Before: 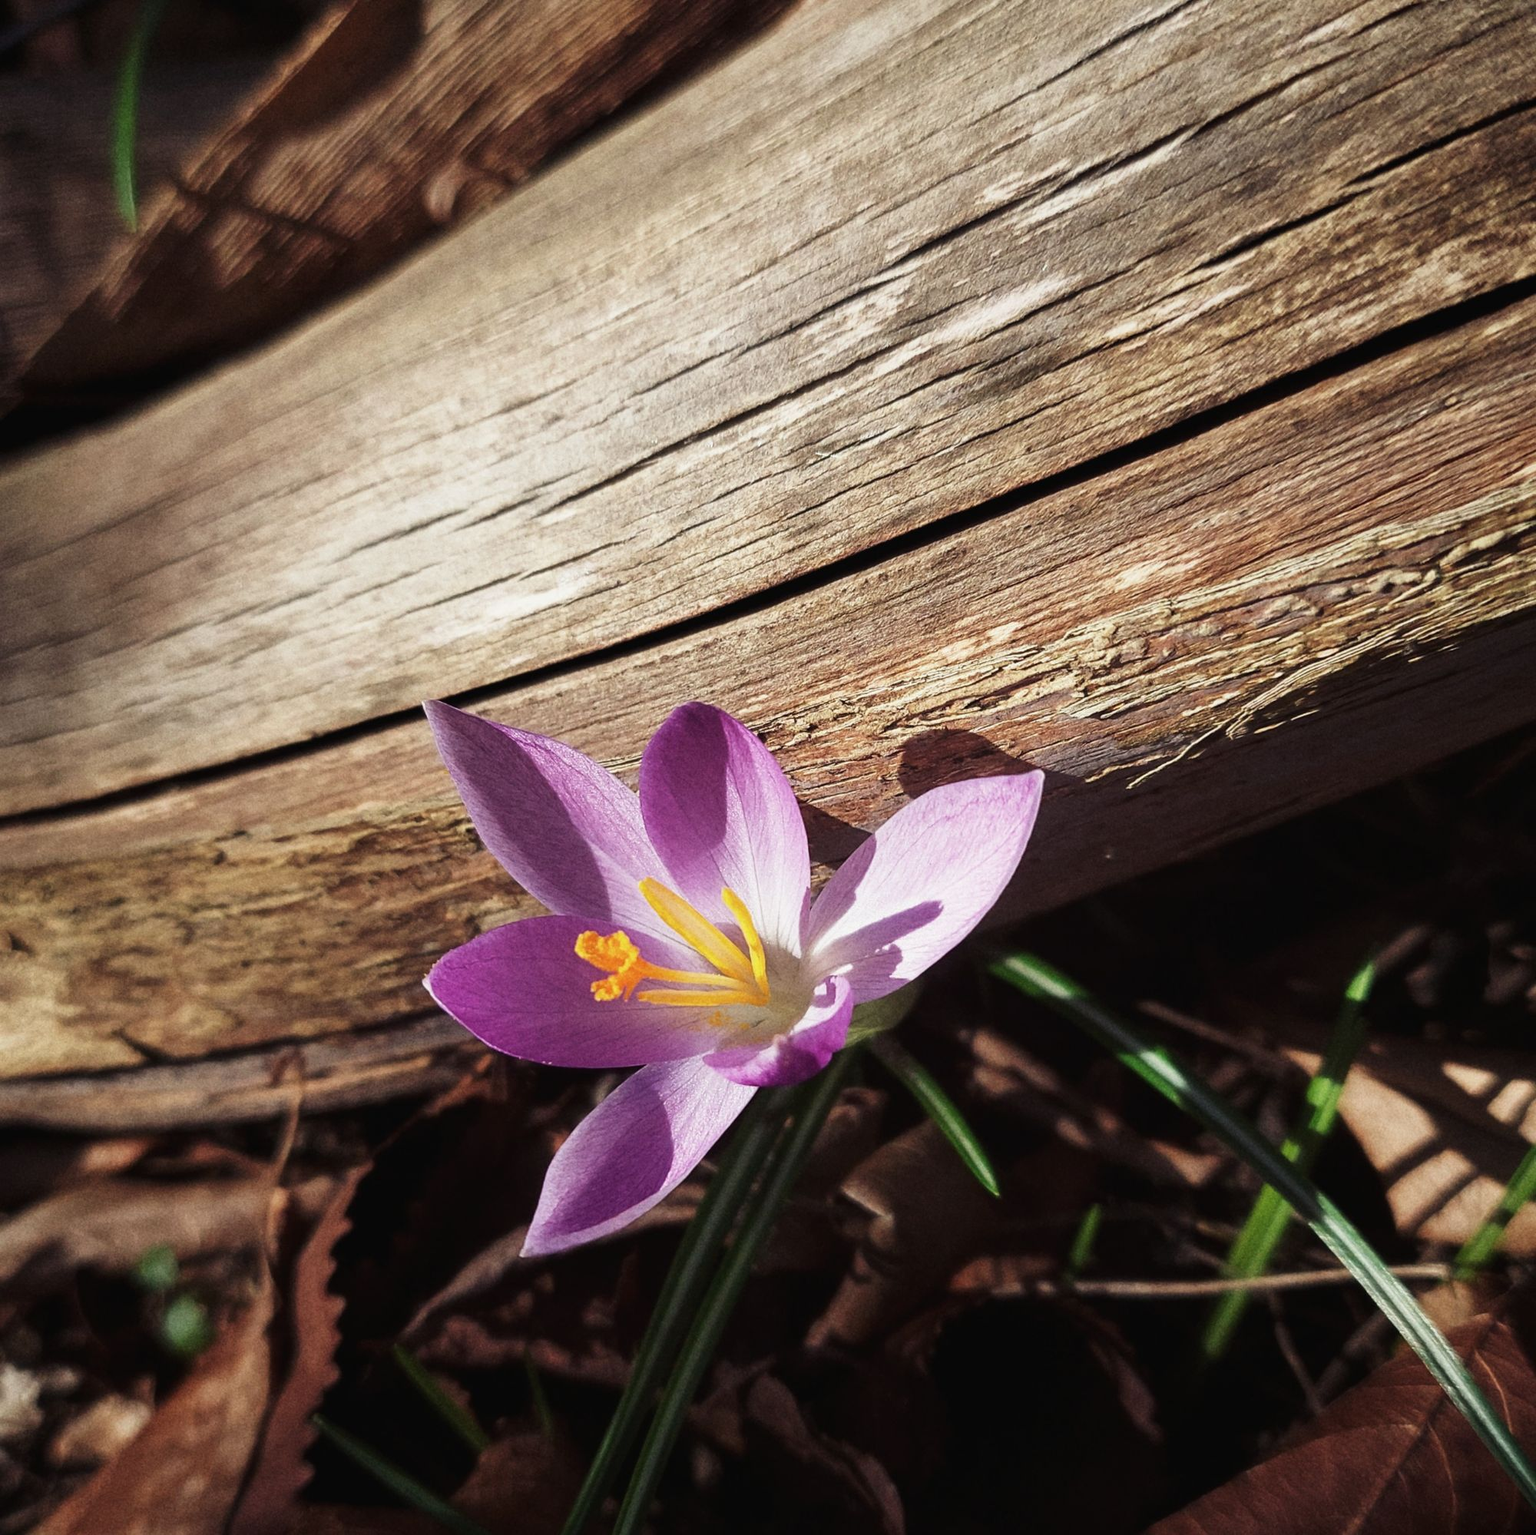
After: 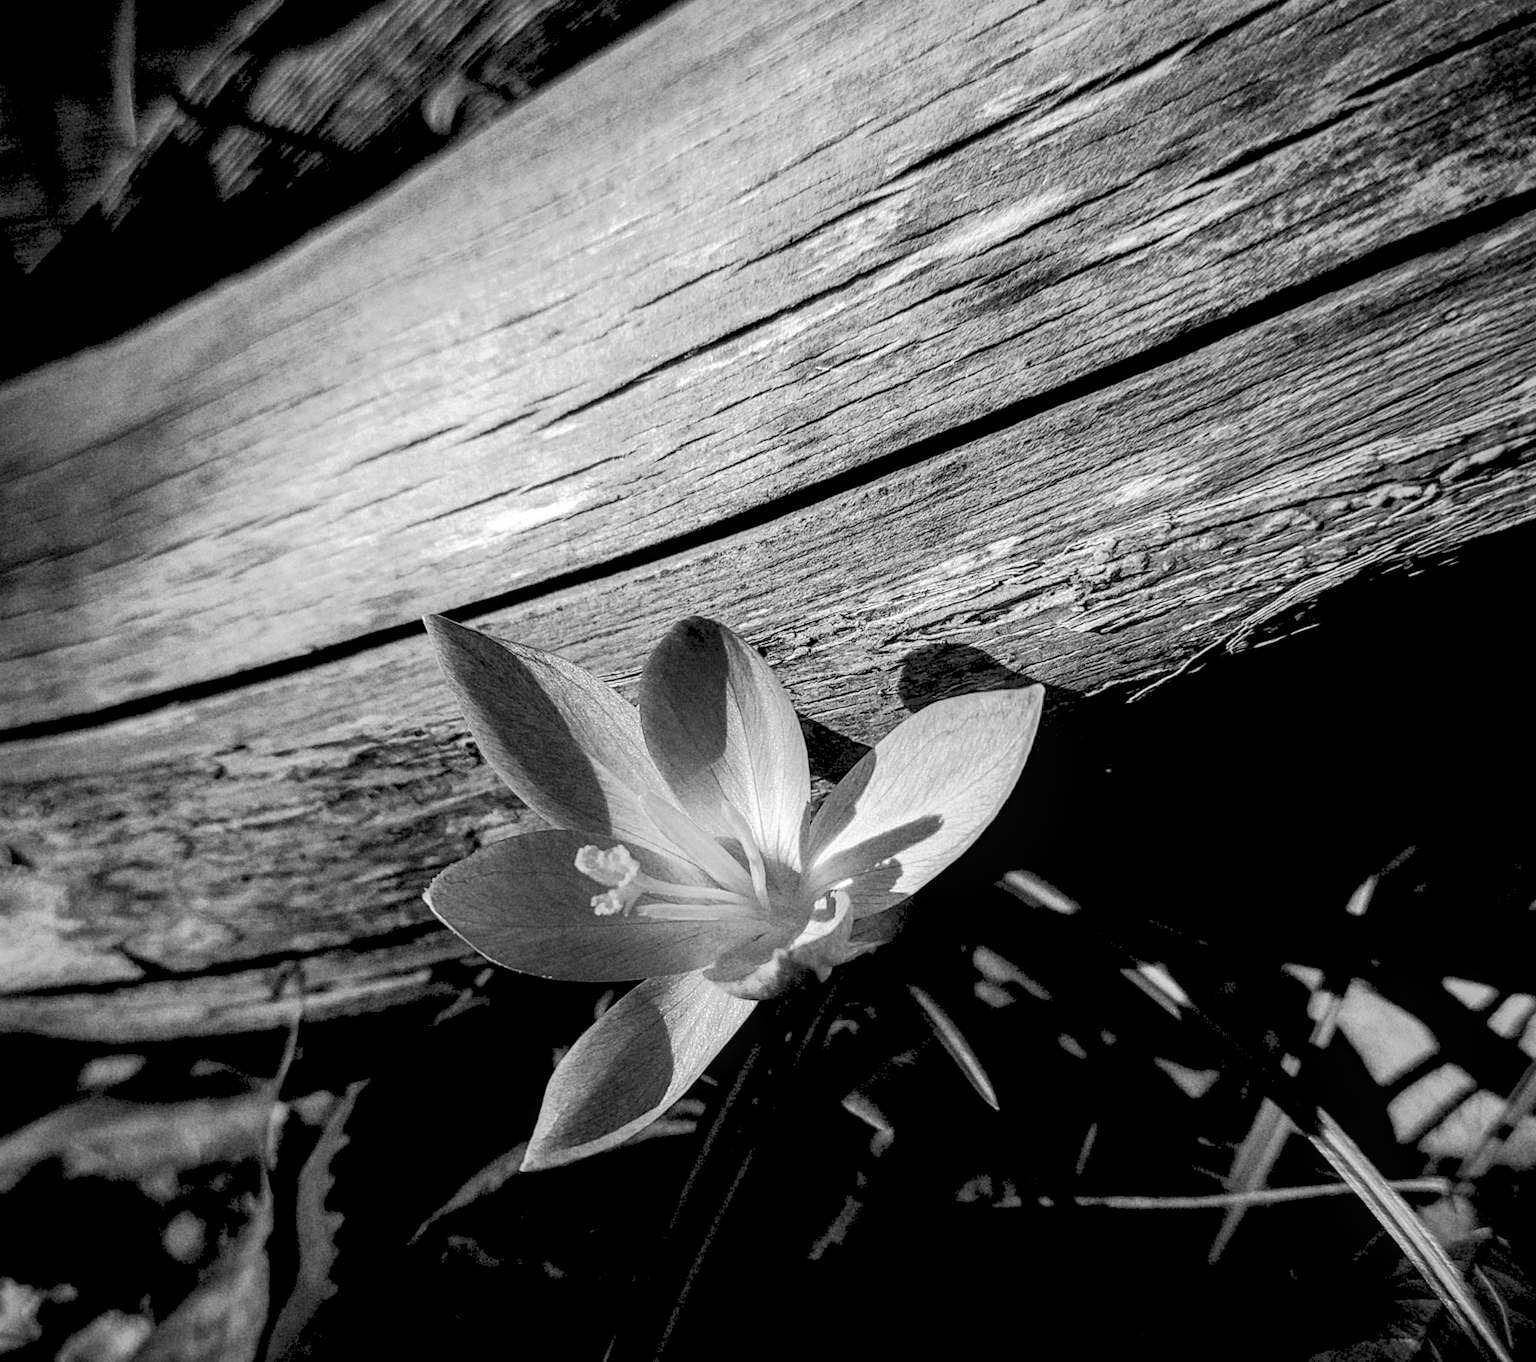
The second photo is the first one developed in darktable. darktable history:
crop and rotate: top 5.609%, bottom 5.609%
monochrome: on, module defaults
rgb levels: levels [[0.029, 0.461, 0.922], [0, 0.5, 1], [0, 0.5, 1]]
shadows and highlights: shadows 0, highlights 40
tone curve: curves: ch0 [(0, 0) (0.003, 0.08) (0.011, 0.088) (0.025, 0.104) (0.044, 0.122) (0.069, 0.141) (0.1, 0.161) (0.136, 0.181) (0.177, 0.209) (0.224, 0.246) (0.277, 0.293) (0.335, 0.343) (0.399, 0.399) (0.468, 0.464) (0.543, 0.54) (0.623, 0.616) (0.709, 0.694) (0.801, 0.757) (0.898, 0.821) (1, 1)], preserve colors none
contrast equalizer: y [[0.5, 0.5, 0.468, 0.5, 0.5, 0.5], [0.5 ×6], [0.5 ×6], [0 ×6], [0 ×6]]
local contrast: highlights 40%, shadows 60%, detail 136%, midtone range 0.514
vignetting: fall-off radius 45%, brightness -0.33
